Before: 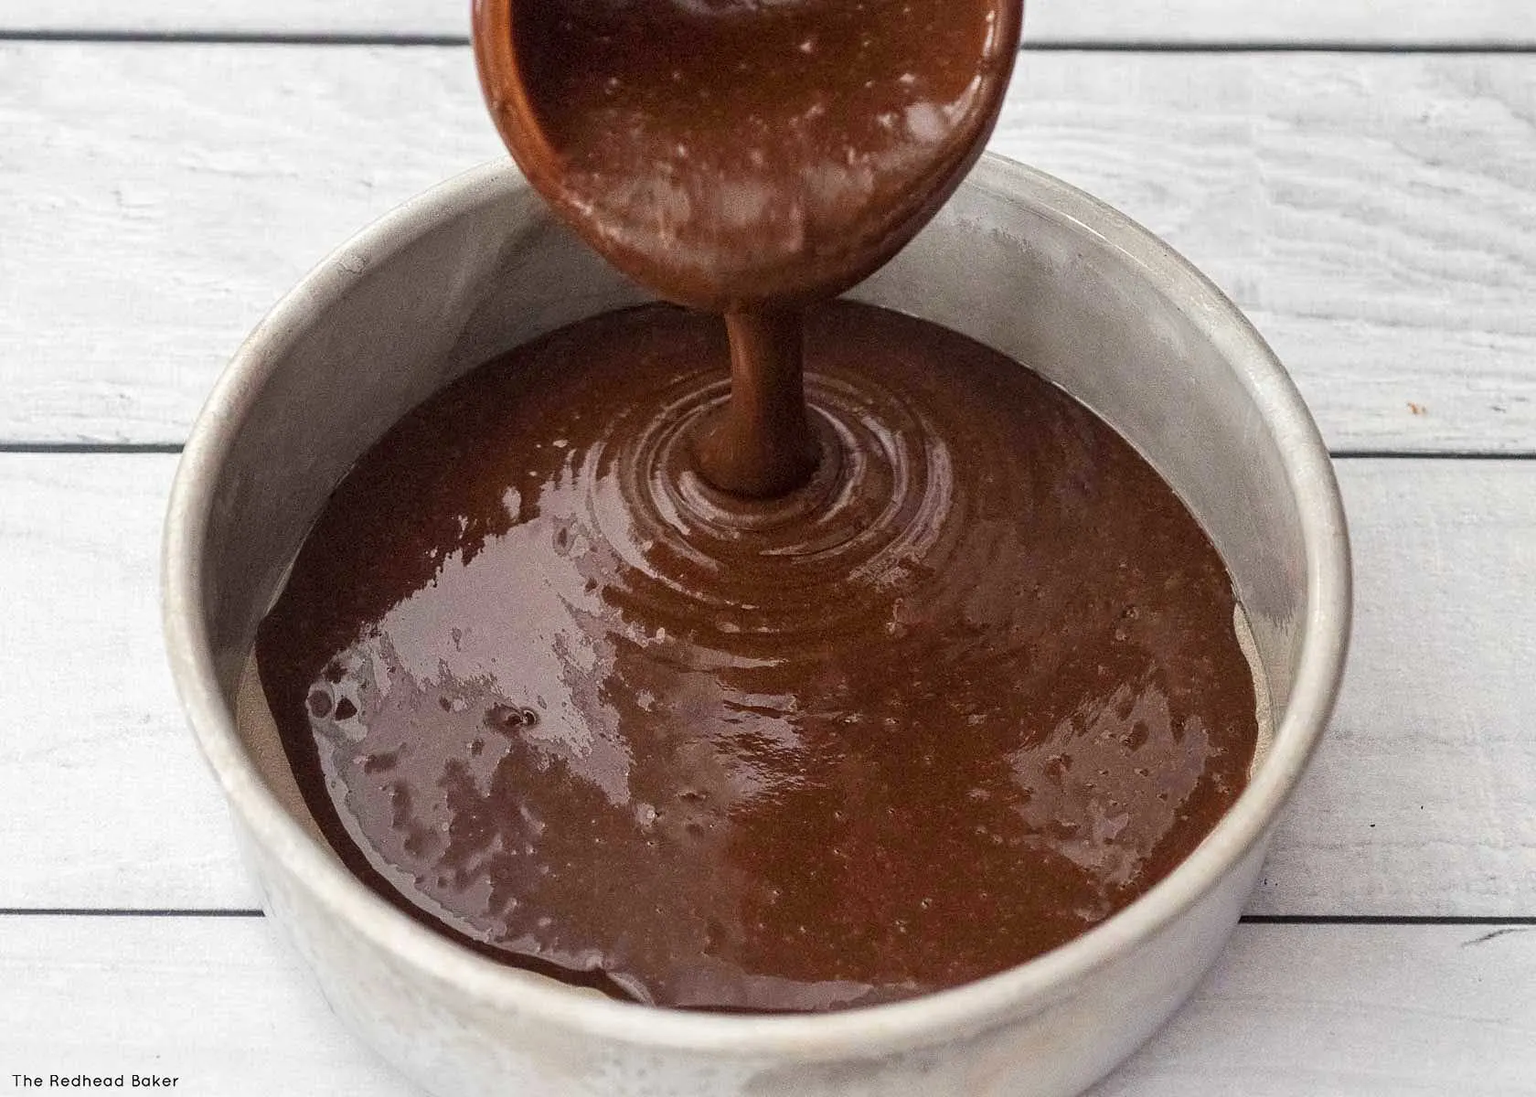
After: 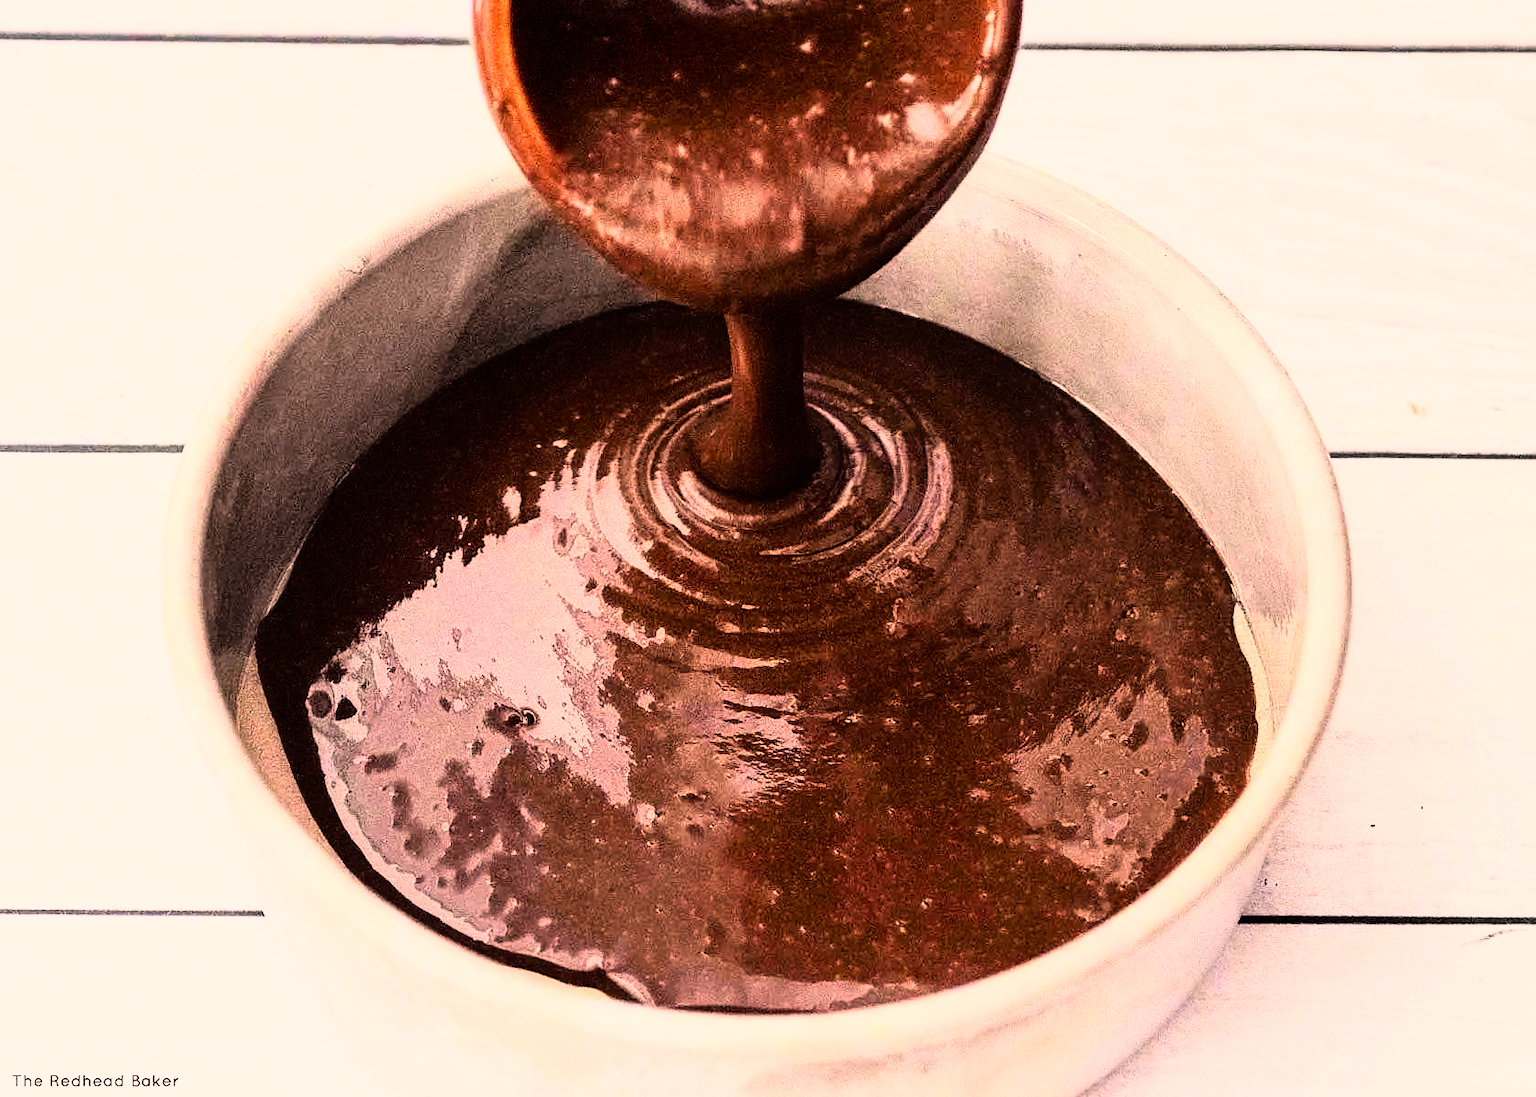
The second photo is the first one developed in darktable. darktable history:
color correction: highlights a* 11.96, highlights b* 11.58
rgb curve: curves: ch0 [(0, 0) (0.21, 0.15) (0.24, 0.21) (0.5, 0.75) (0.75, 0.96) (0.89, 0.99) (1, 1)]; ch1 [(0, 0.02) (0.21, 0.13) (0.25, 0.2) (0.5, 0.67) (0.75, 0.9) (0.89, 0.97) (1, 1)]; ch2 [(0, 0.02) (0.21, 0.13) (0.25, 0.2) (0.5, 0.67) (0.75, 0.9) (0.89, 0.97) (1, 1)], compensate middle gray true
